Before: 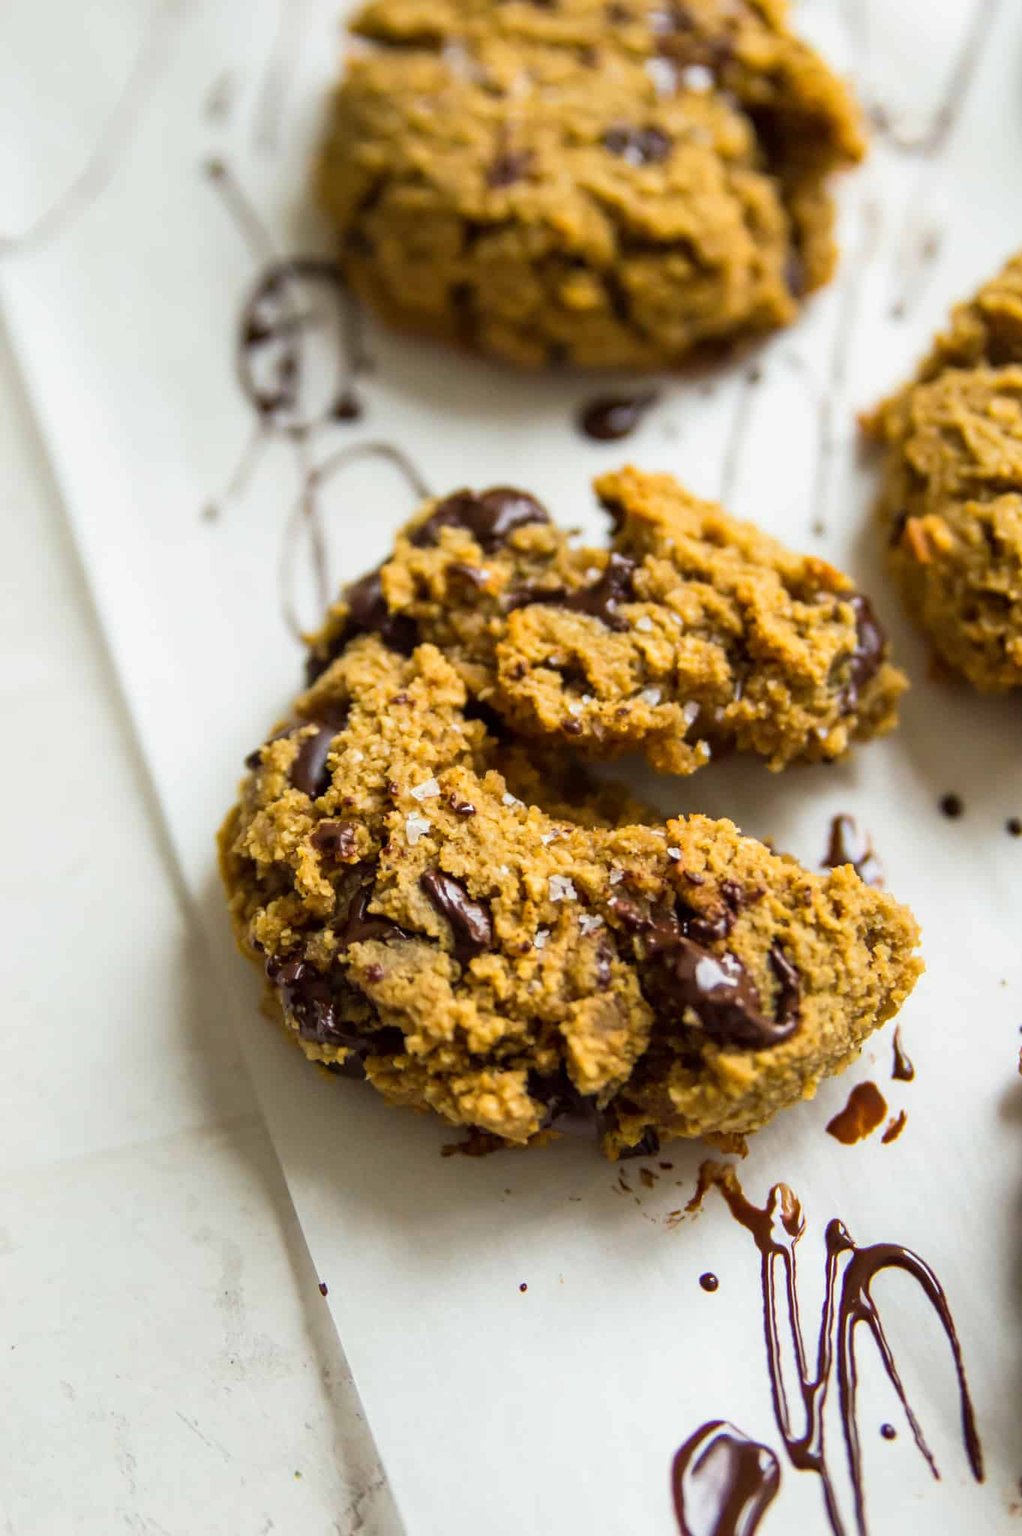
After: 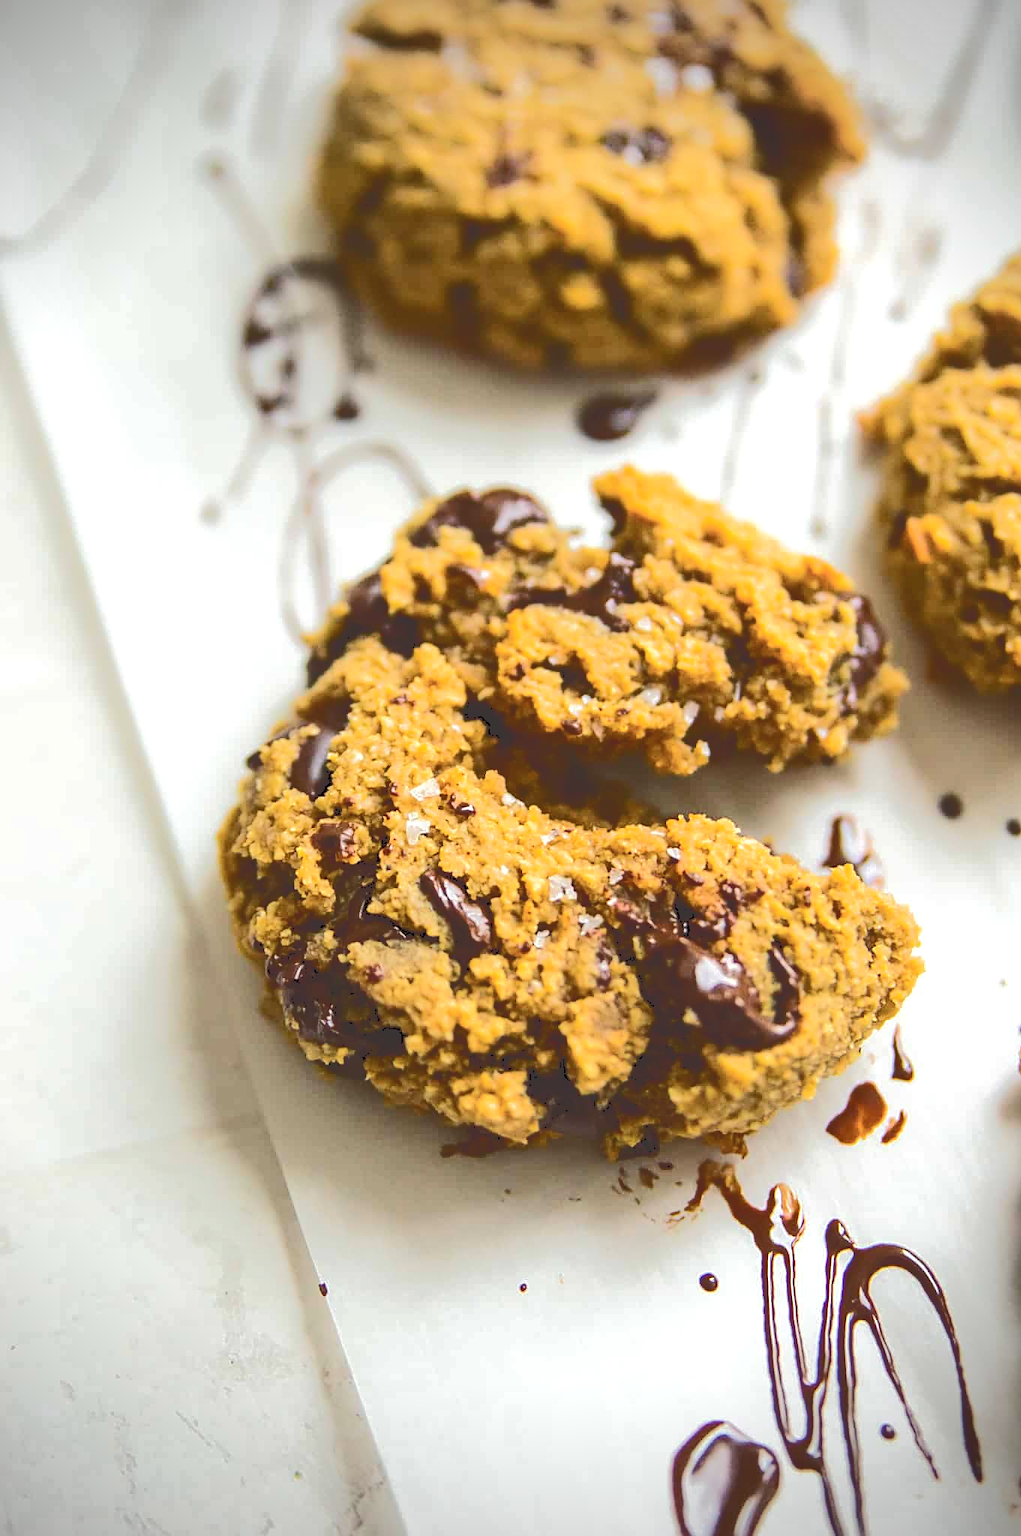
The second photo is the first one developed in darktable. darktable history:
exposure: exposure 0.268 EV, compensate exposure bias true, compensate highlight preservation false
tone curve: curves: ch0 [(0, 0) (0.003, 0.219) (0.011, 0.219) (0.025, 0.223) (0.044, 0.226) (0.069, 0.232) (0.1, 0.24) (0.136, 0.245) (0.177, 0.257) (0.224, 0.281) (0.277, 0.324) (0.335, 0.392) (0.399, 0.484) (0.468, 0.585) (0.543, 0.672) (0.623, 0.741) (0.709, 0.788) (0.801, 0.835) (0.898, 0.878) (1, 1)], color space Lab, independent channels, preserve colors none
sharpen: on, module defaults
vignetting: fall-off radius 62.88%, brightness -0.882
